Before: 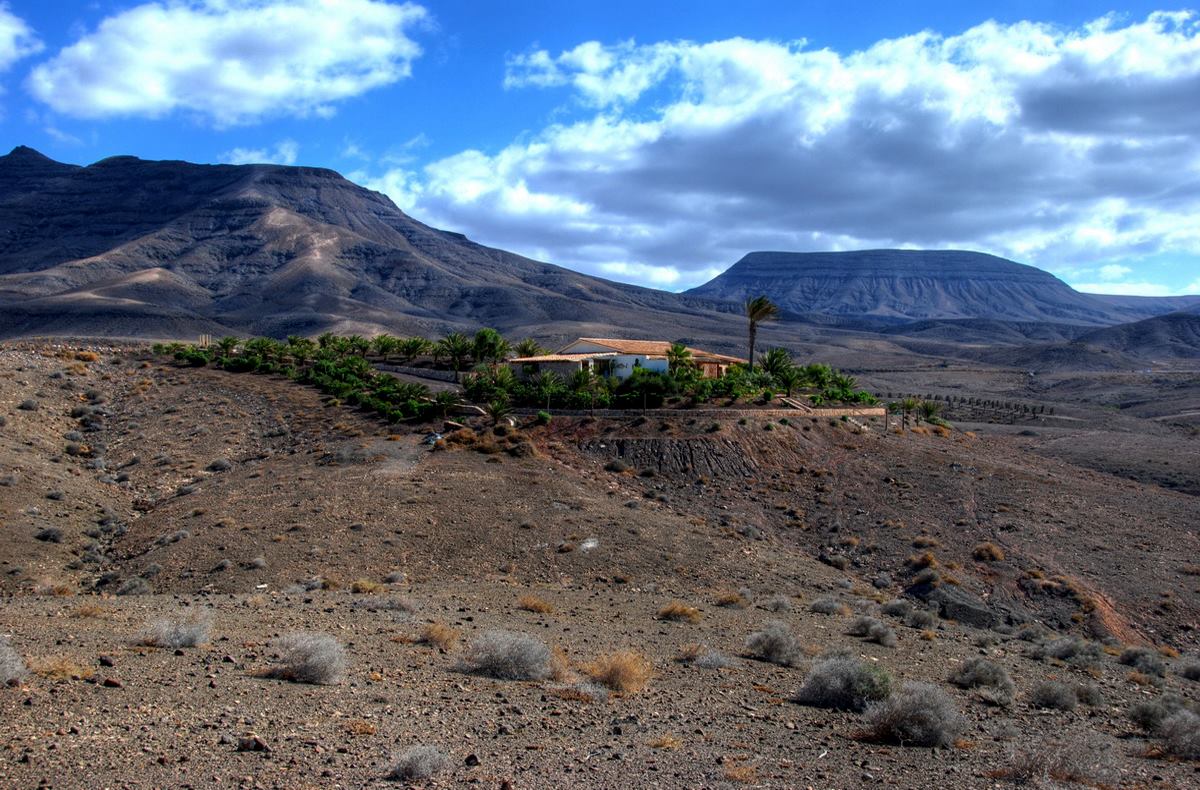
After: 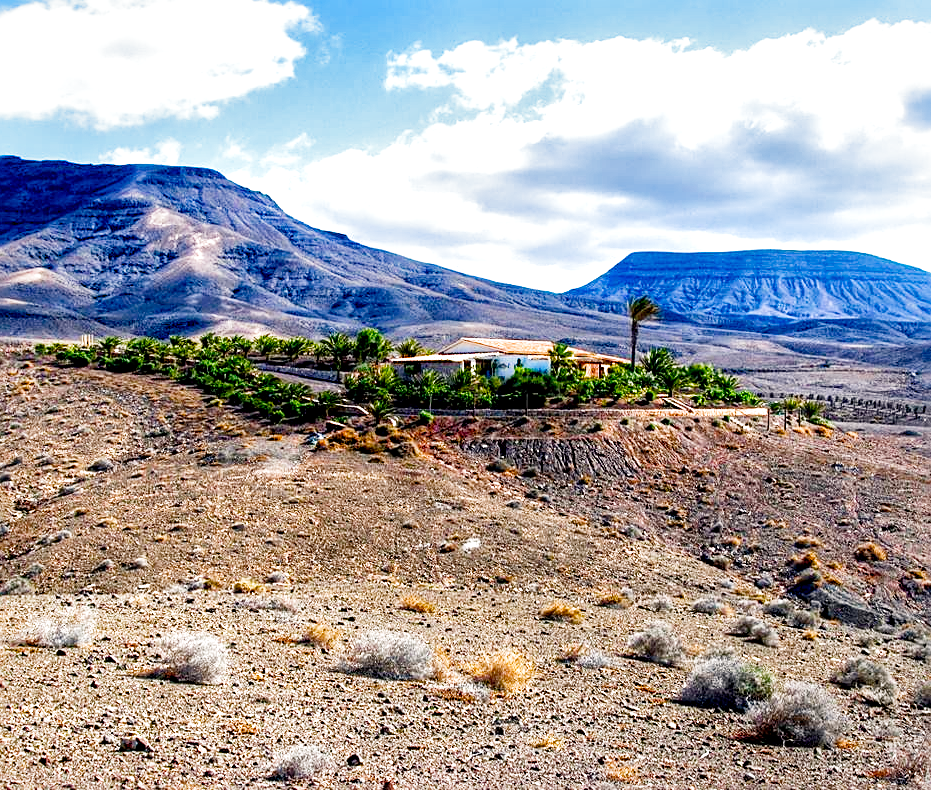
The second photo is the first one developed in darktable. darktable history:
color balance rgb: power › luminance 1.559%, highlights gain › chroma 1.749%, highlights gain › hue 56.59°, perceptual saturation grading › global saturation 20%, perceptual saturation grading › highlights -25.038%, perceptual saturation grading › shadows 49.265%, global vibrance 18.968%
crop: left 9.849%, right 12.559%
exposure: black level correction 0, exposure 0.7 EV, compensate highlight preservation false
filmic rgb: middle gray luminance 9.08%, black relative exposure -10.53 EV, white relative exposure 3.44 EV, target black luminance 0%, hardness 5.99, latitude 59.69%, contrast 1.086, highlights saturation mix 5.93%, shadows ↔ highlights balance 29.22%, add noise in highlights 0.002, preserve chrominance no, color science v3 (2019), use custom middle-gray values true, contrast in highlights soft
sharpen: on, module defaults
local contrast: mode bilateral grid, contrast 20, coarseness 49, detail 172%, midtone range 0.2
